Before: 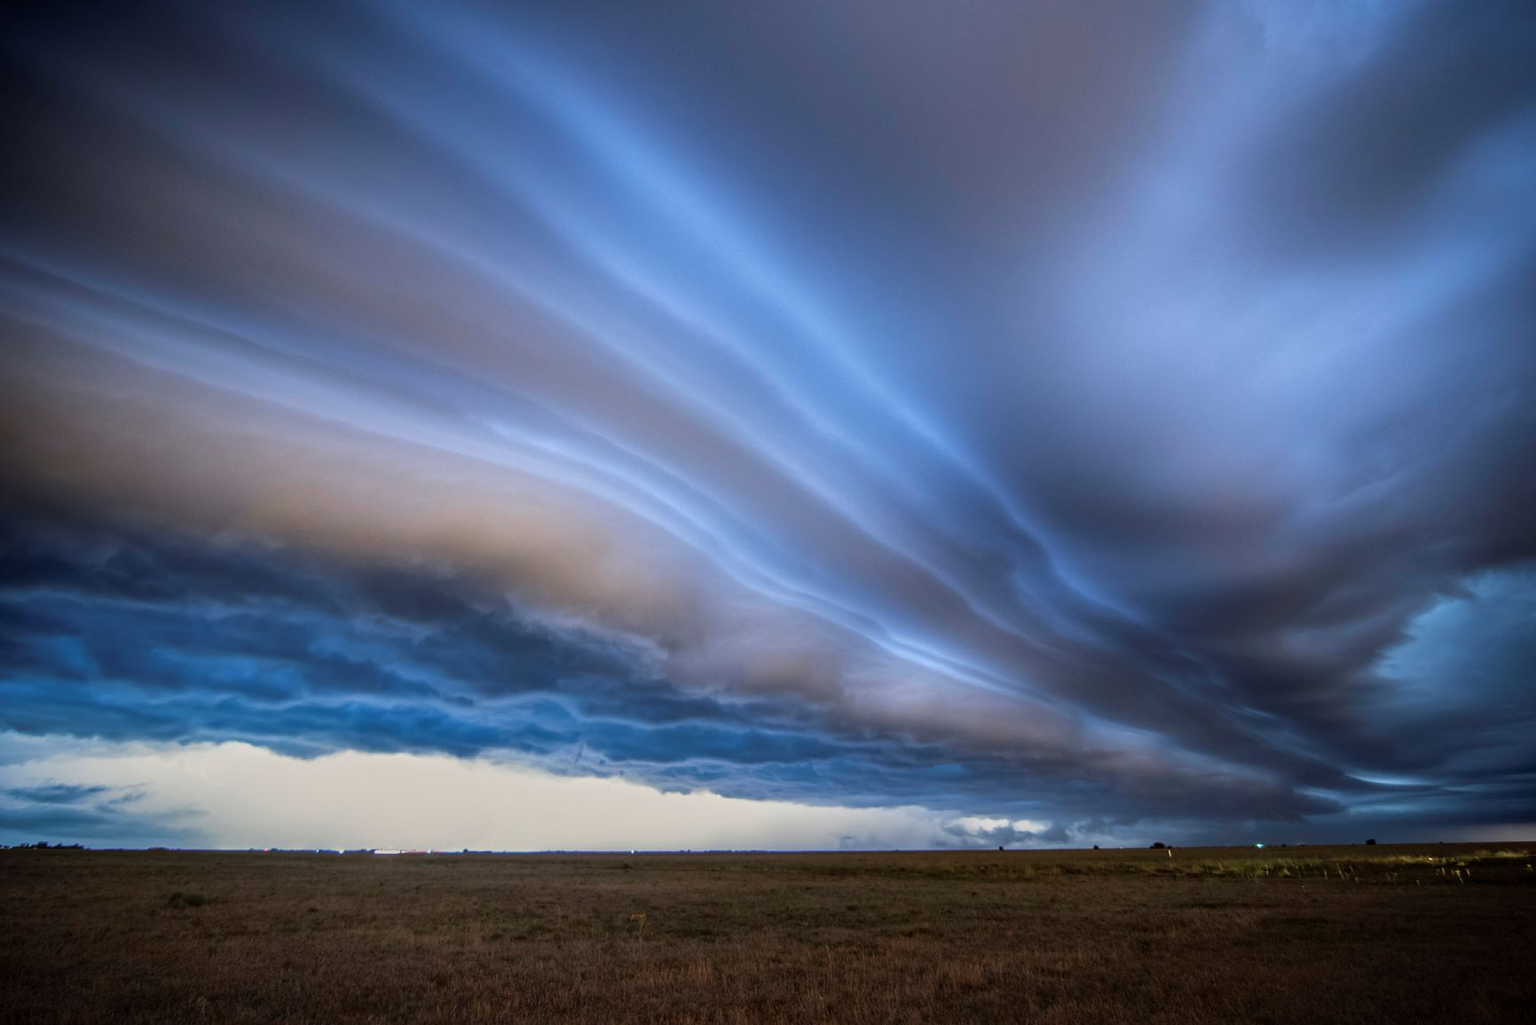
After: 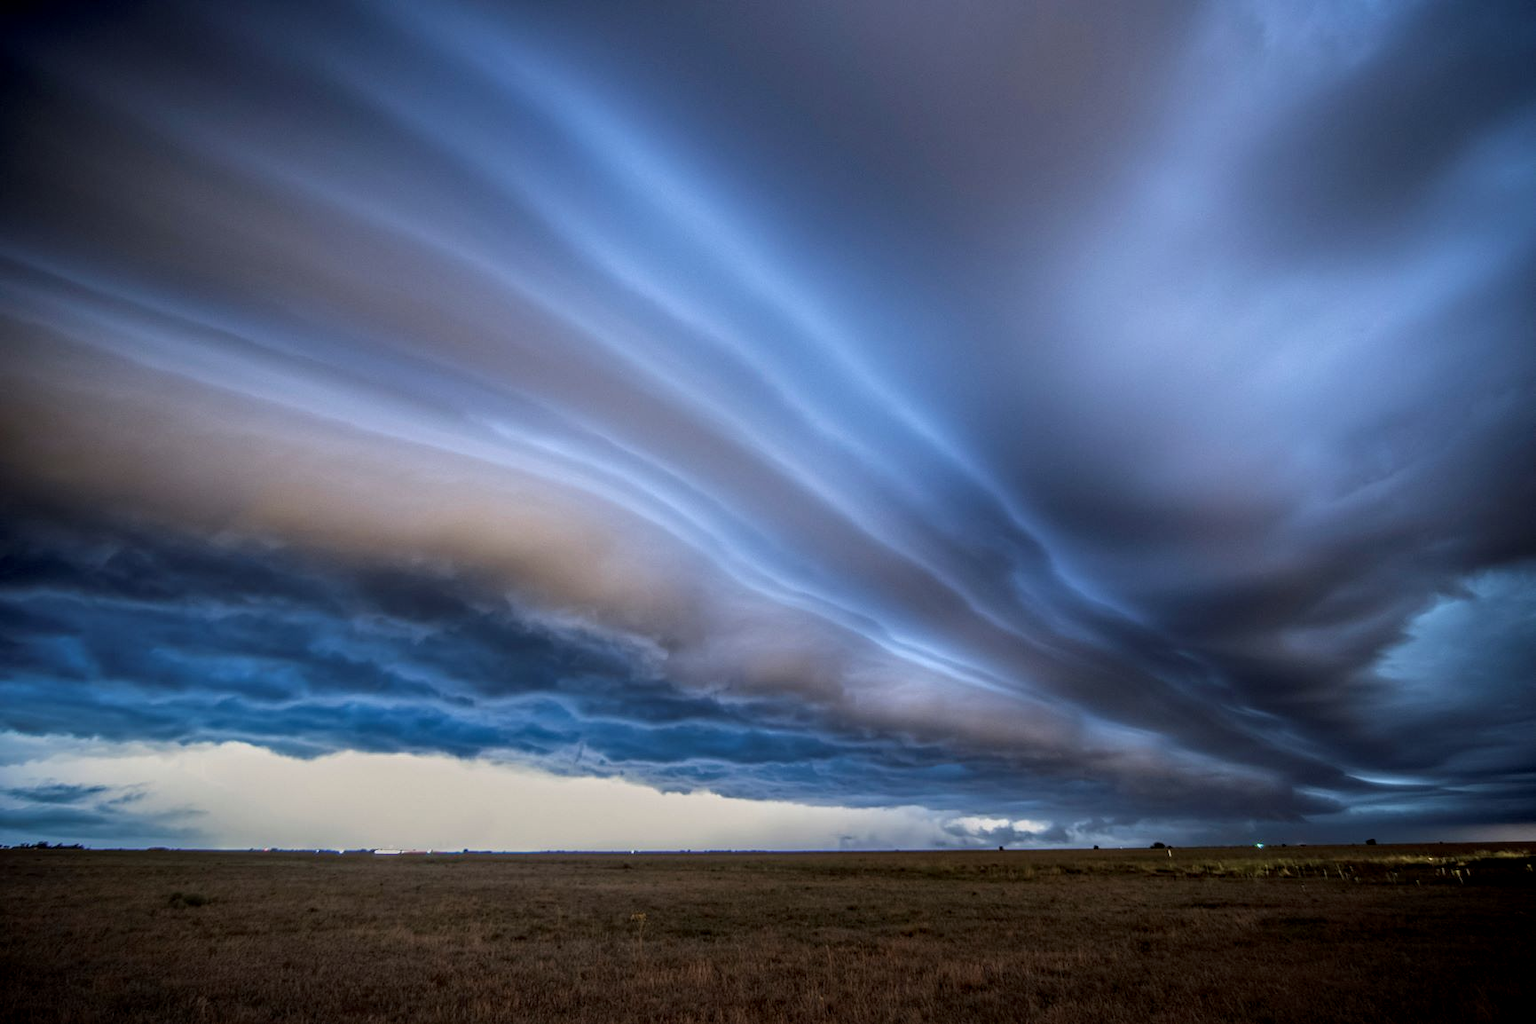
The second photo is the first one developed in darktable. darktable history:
local contrast: detail 130%
exposure: exposure -0.21 EV, compensate highlight preservation false
